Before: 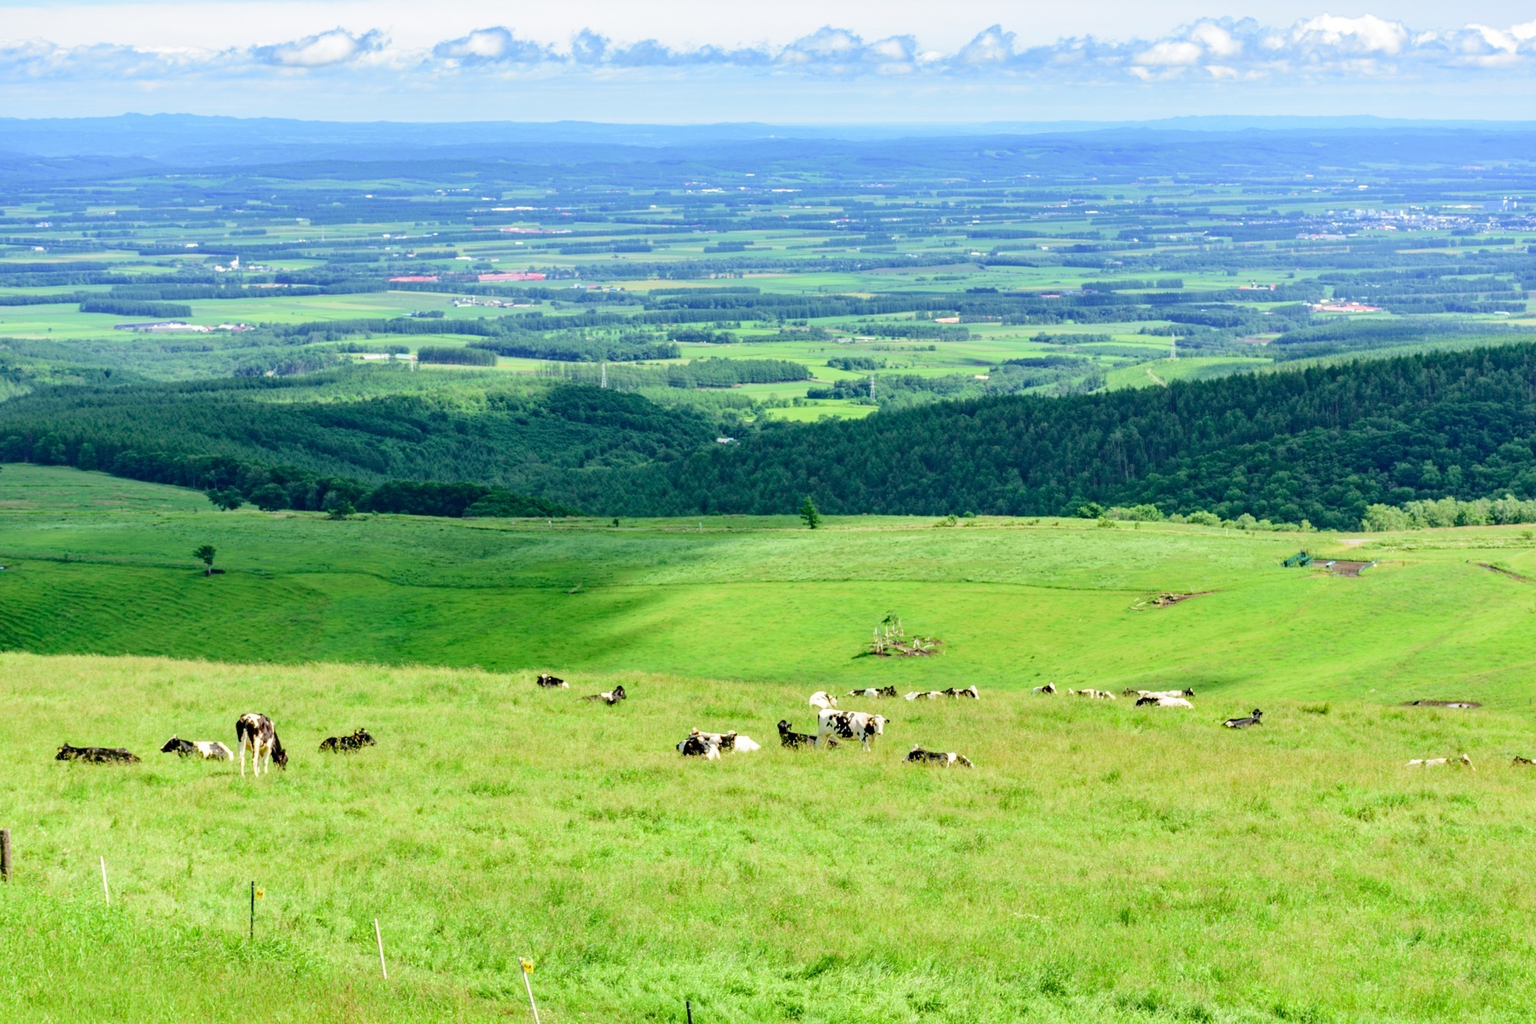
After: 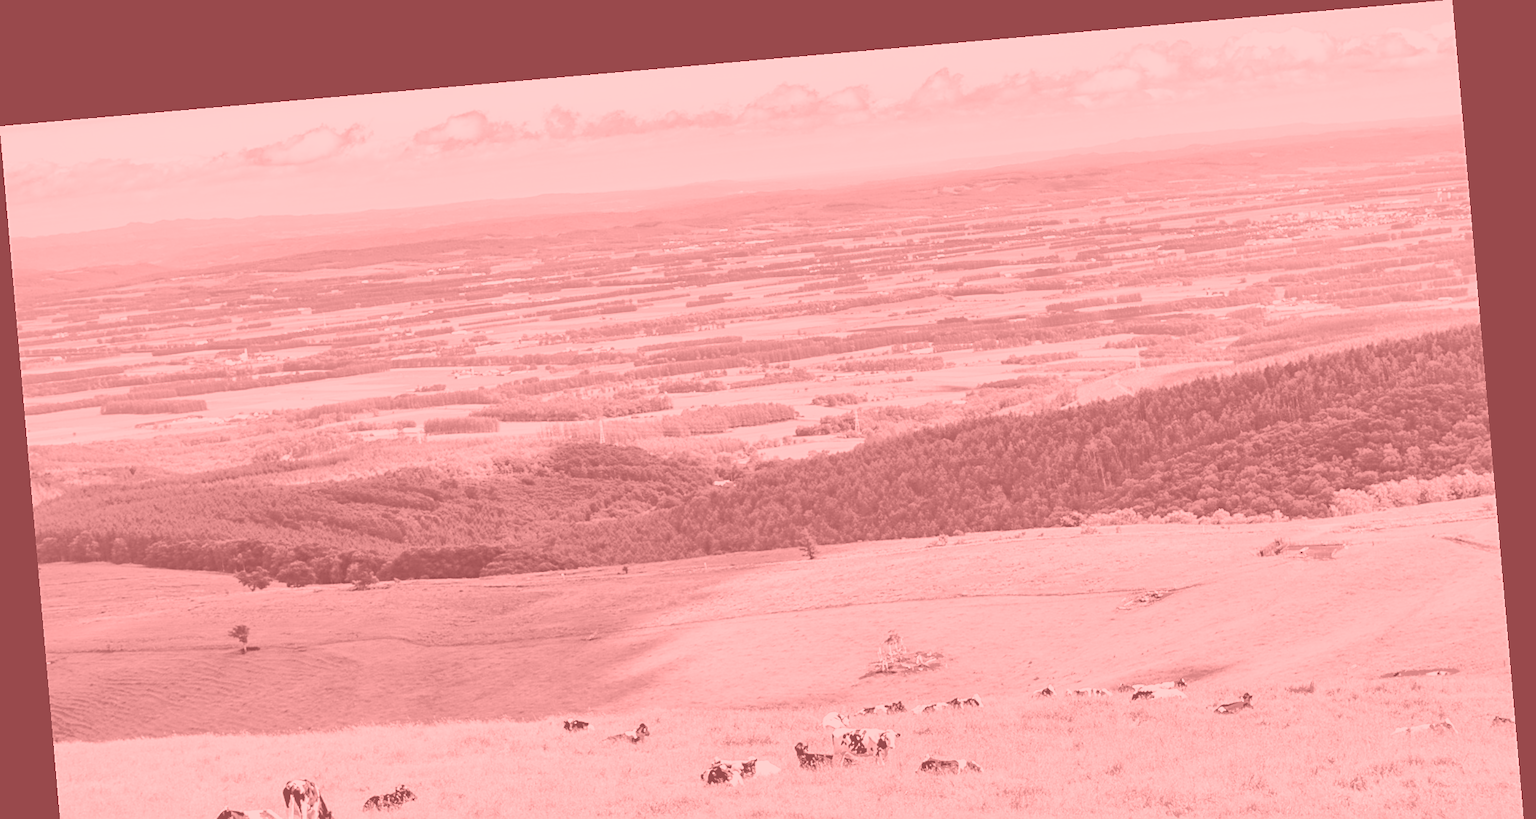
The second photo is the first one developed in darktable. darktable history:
sharpen: on, module defaults
crop: bottom 24.988%
rotate and perspective: rotation -4.98°, automatic cropping off
color contrast: green-magenta contrast 1.69, blue-yellow contrast 1.49
colorize: saturation 51%, source mix 50.67%, lightness 50.67%
base curve: curves: ch0 [(0, 0) (0.028, 0.03) (0.121, 0.232) (0.46, 0.748) (0.859, 0.968) (1, 1)], preserve colors none
white balance: red 1.066, blue 1.119
shadows and highlights: highlights -60
